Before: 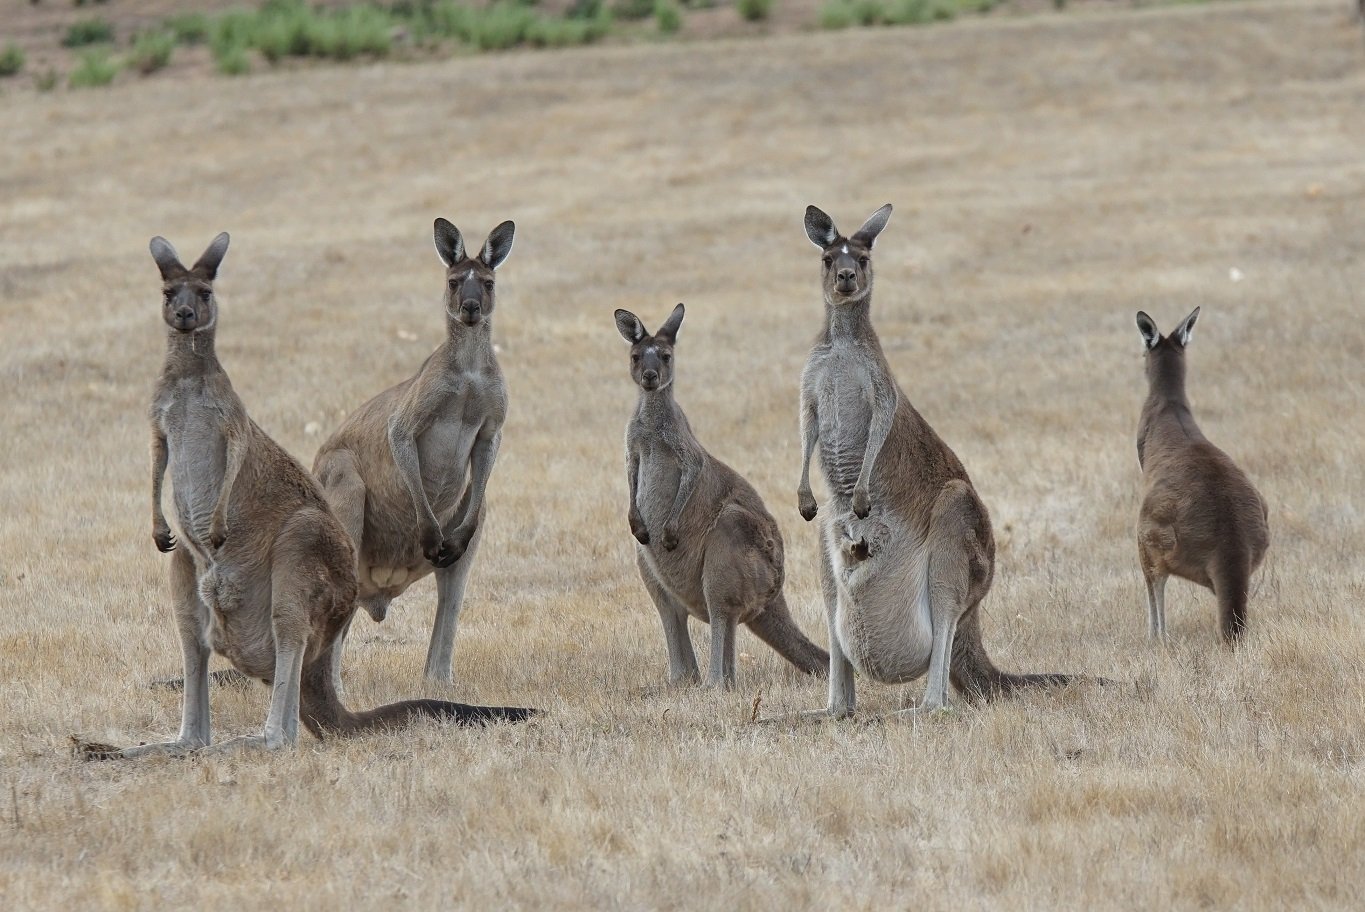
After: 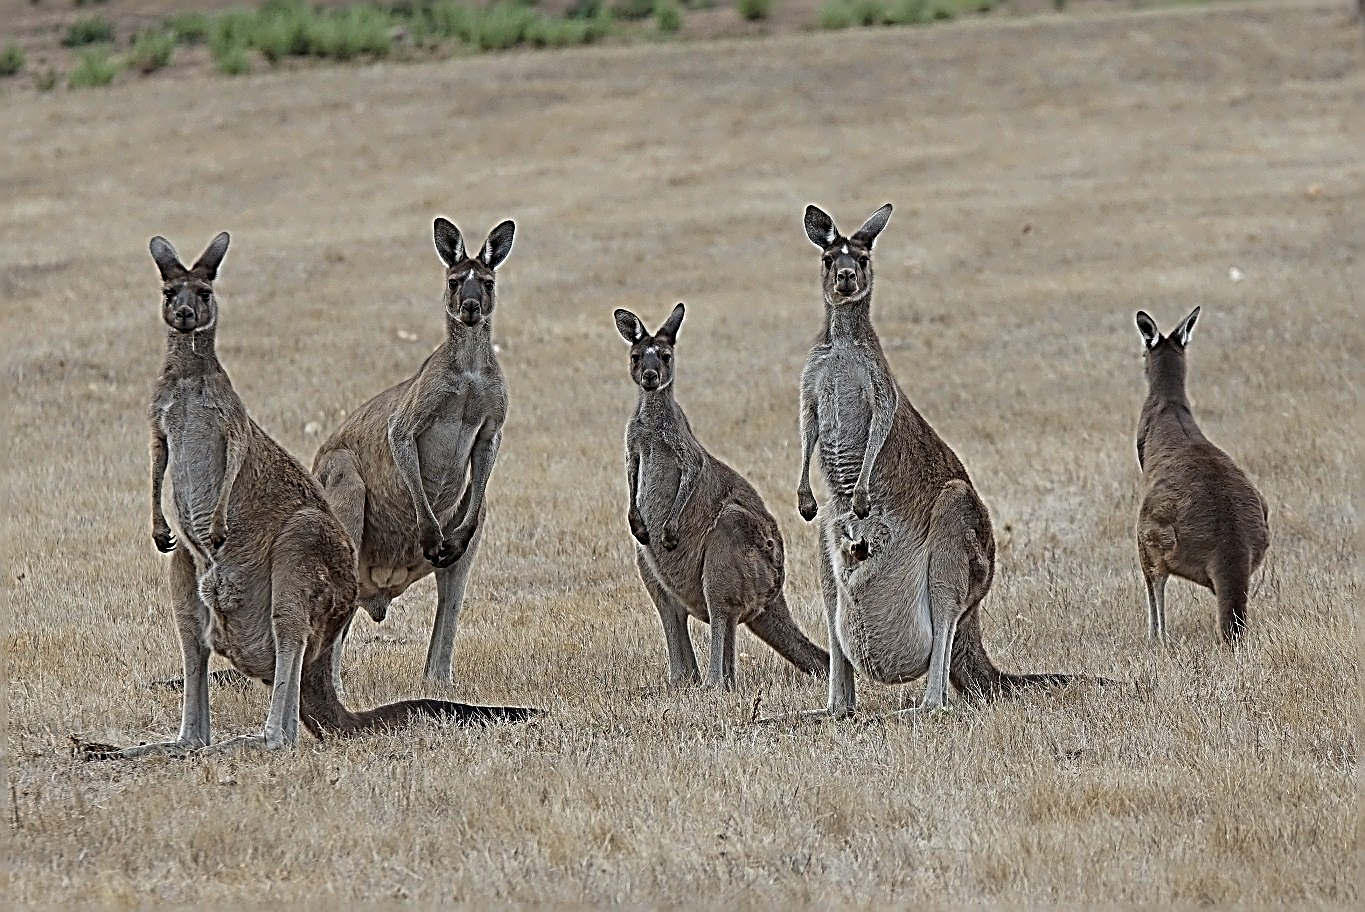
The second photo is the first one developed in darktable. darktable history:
exposure: exposure -0.293 EV, compensate highlight preservation false
sharpen: radius 3.158, amount 1.731
